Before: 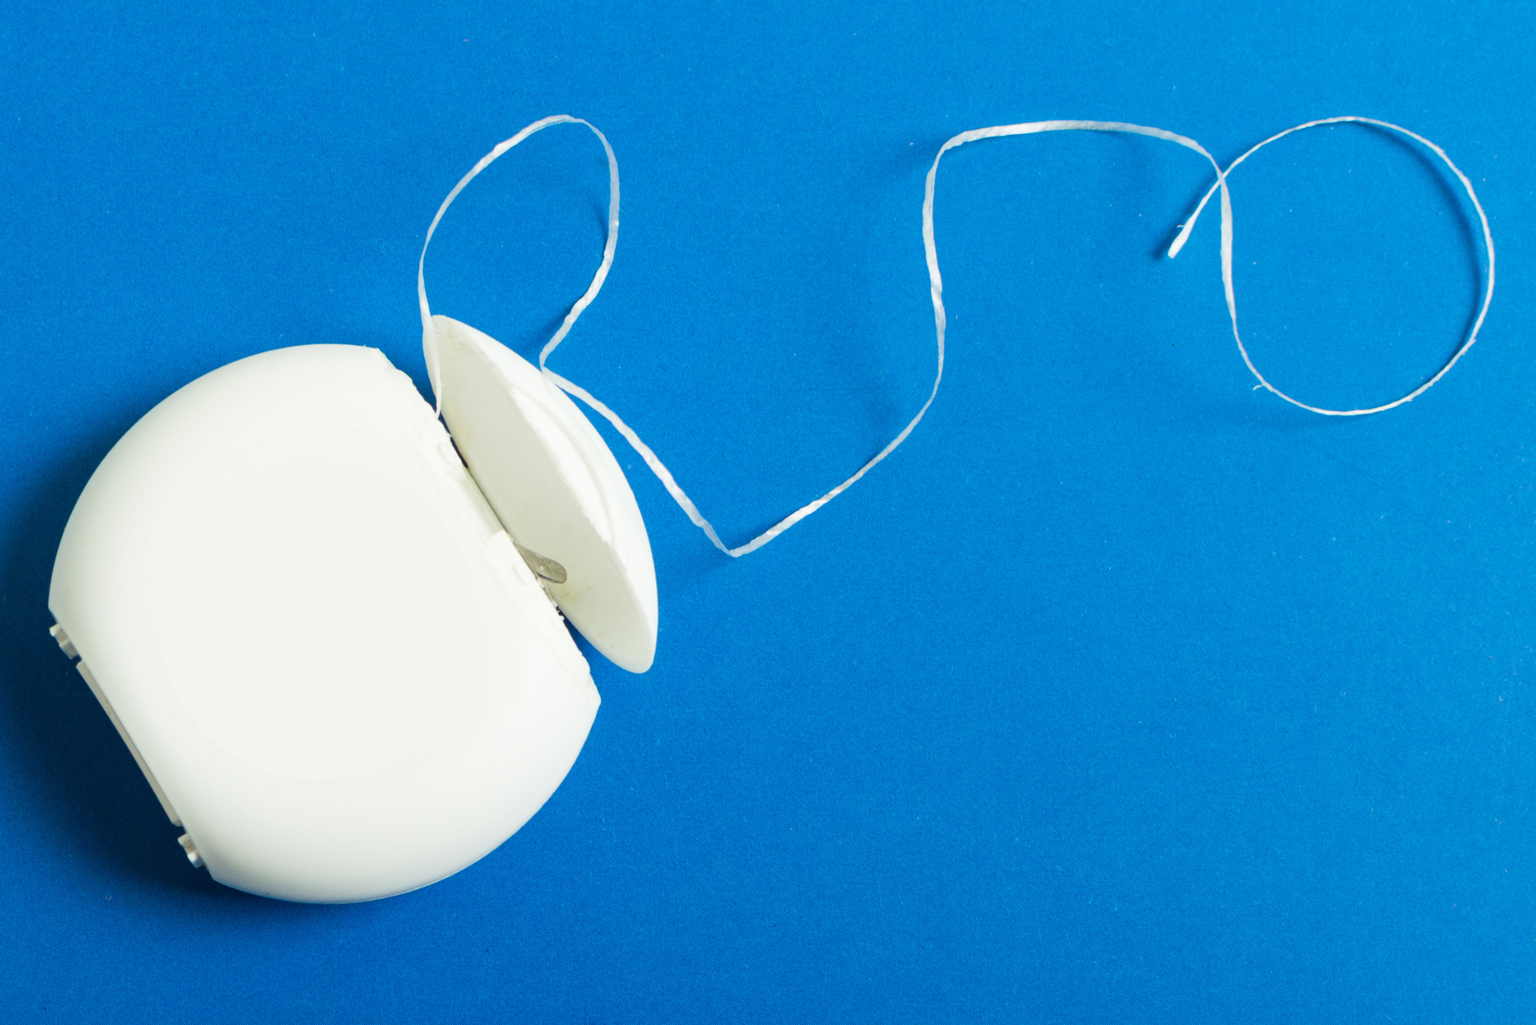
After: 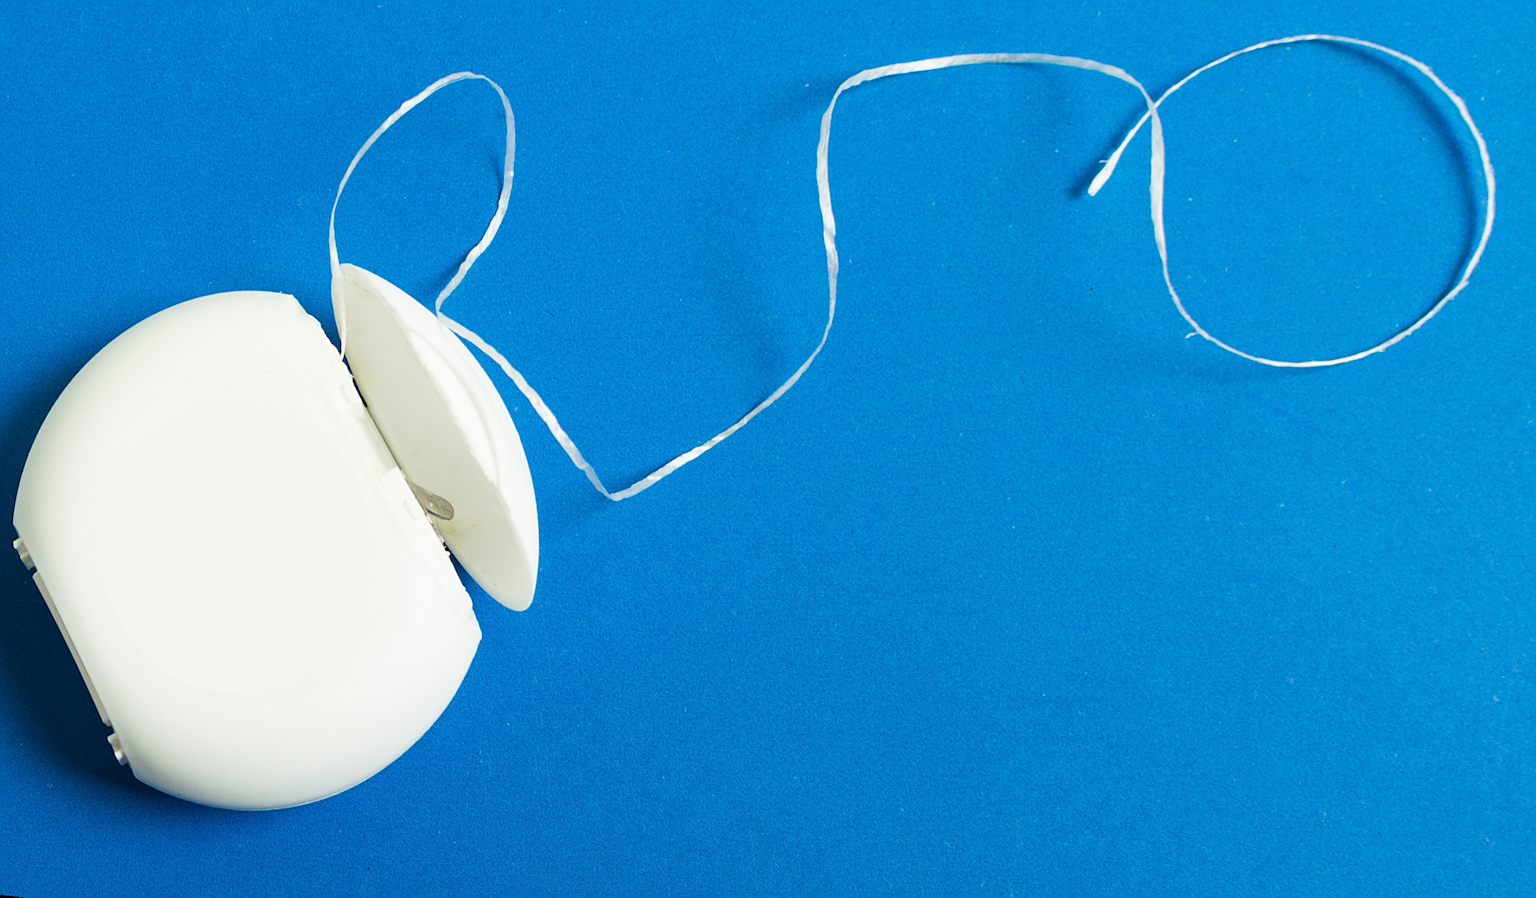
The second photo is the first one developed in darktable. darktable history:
sharpen: on, module defaults
rotate and perspective: rotation 1.69°, lens shift (vertical) -0.023, lens shift (horizontal) -0.291, crop left 0.025, crop right 0.988, crop top 0.092, crop bottom 0.842
